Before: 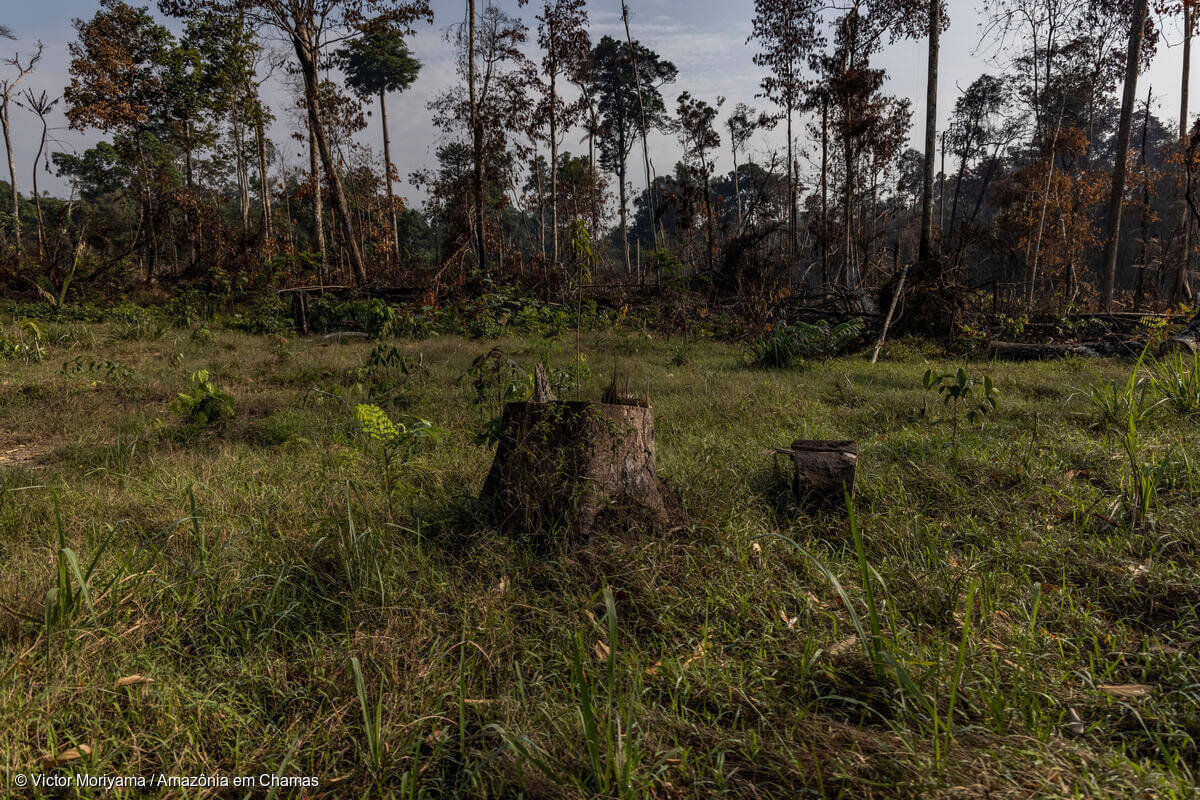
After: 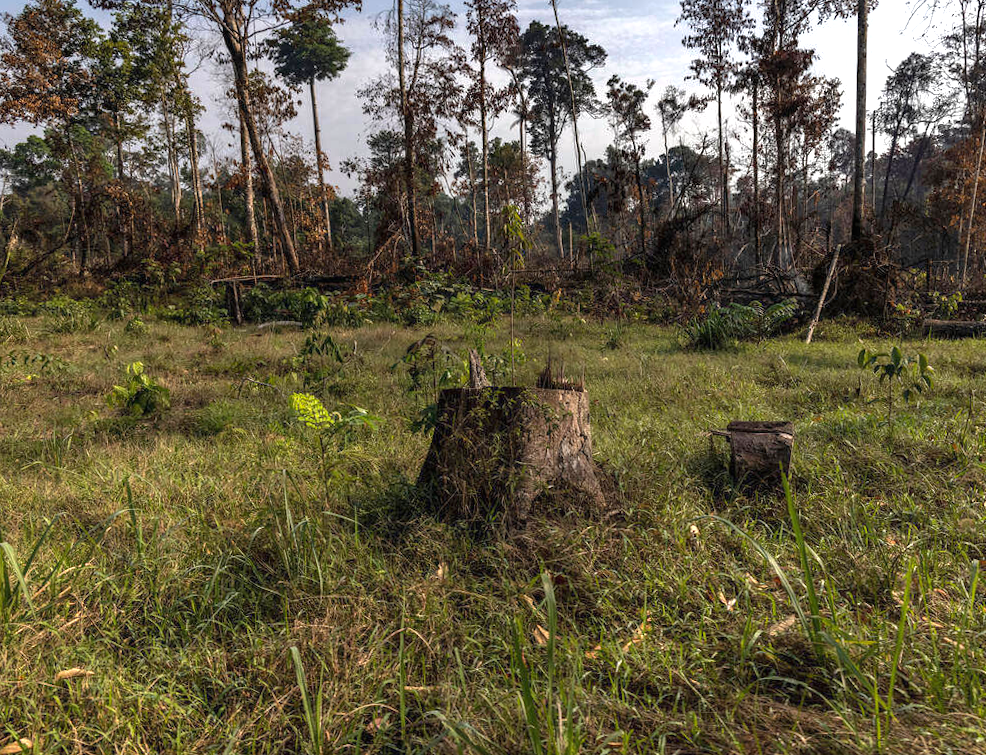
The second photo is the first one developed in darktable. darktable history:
shadows and highlights: shadows 25, white point adjustment -3, highlights -30
exposure: black level correction 0, exposure 1.1 EV, compensate exposure bias true, compensate highlight preservation false
crop and rotate: angle 1°, left 4.281%, top 0.642%, right 11.383%, bottom 2.486%
